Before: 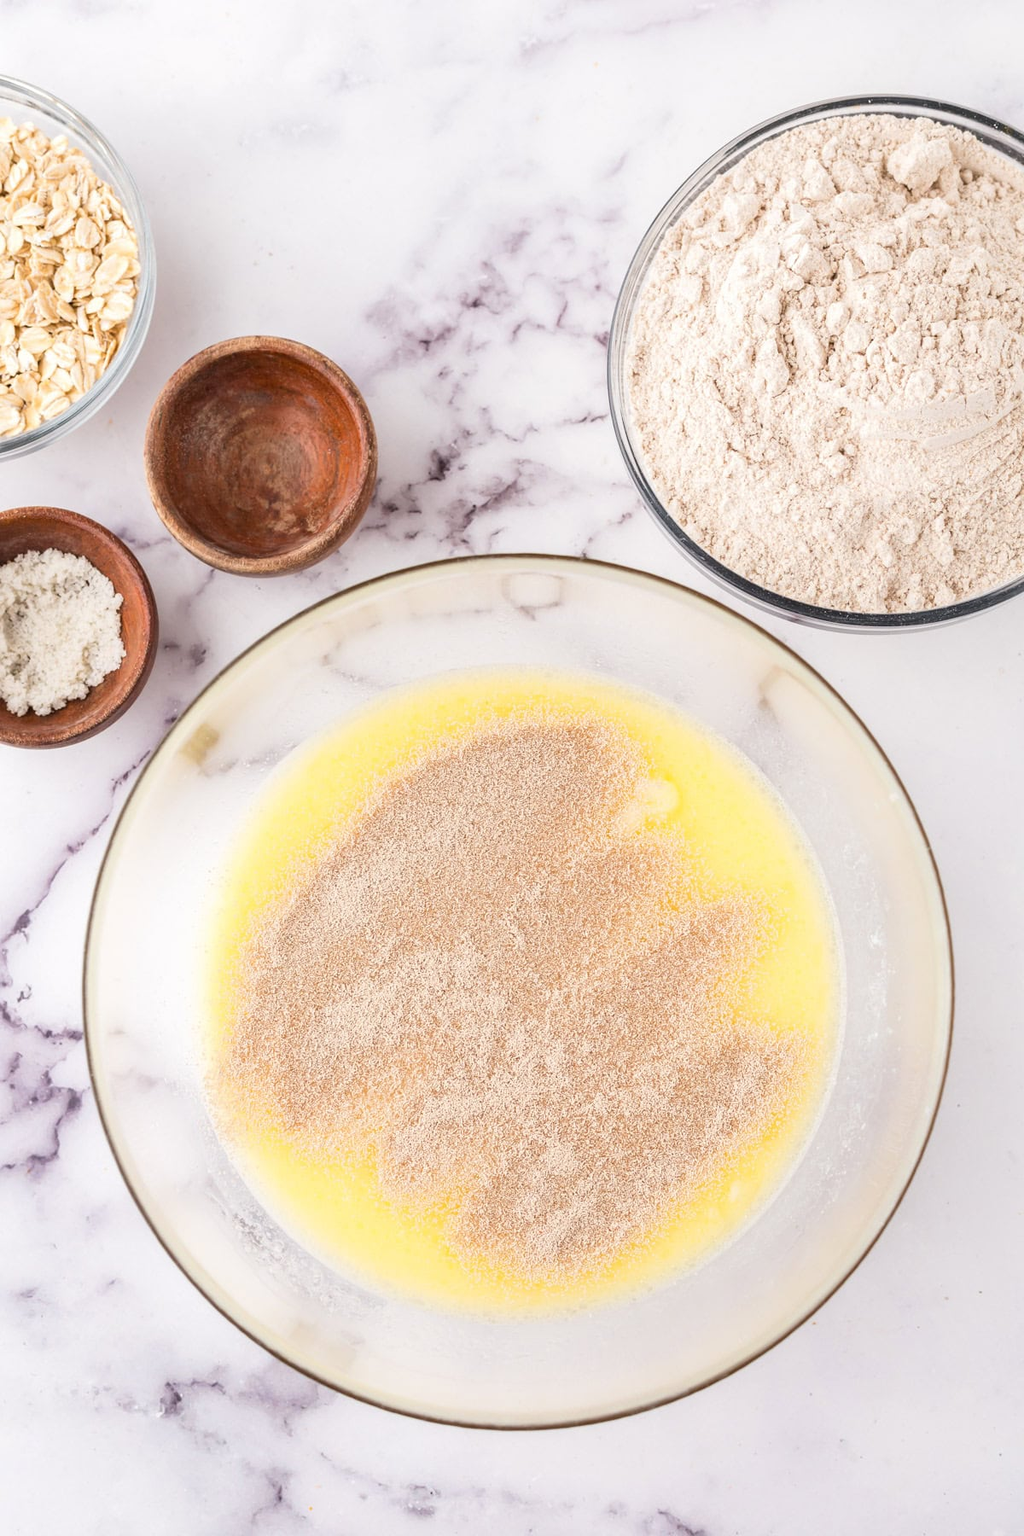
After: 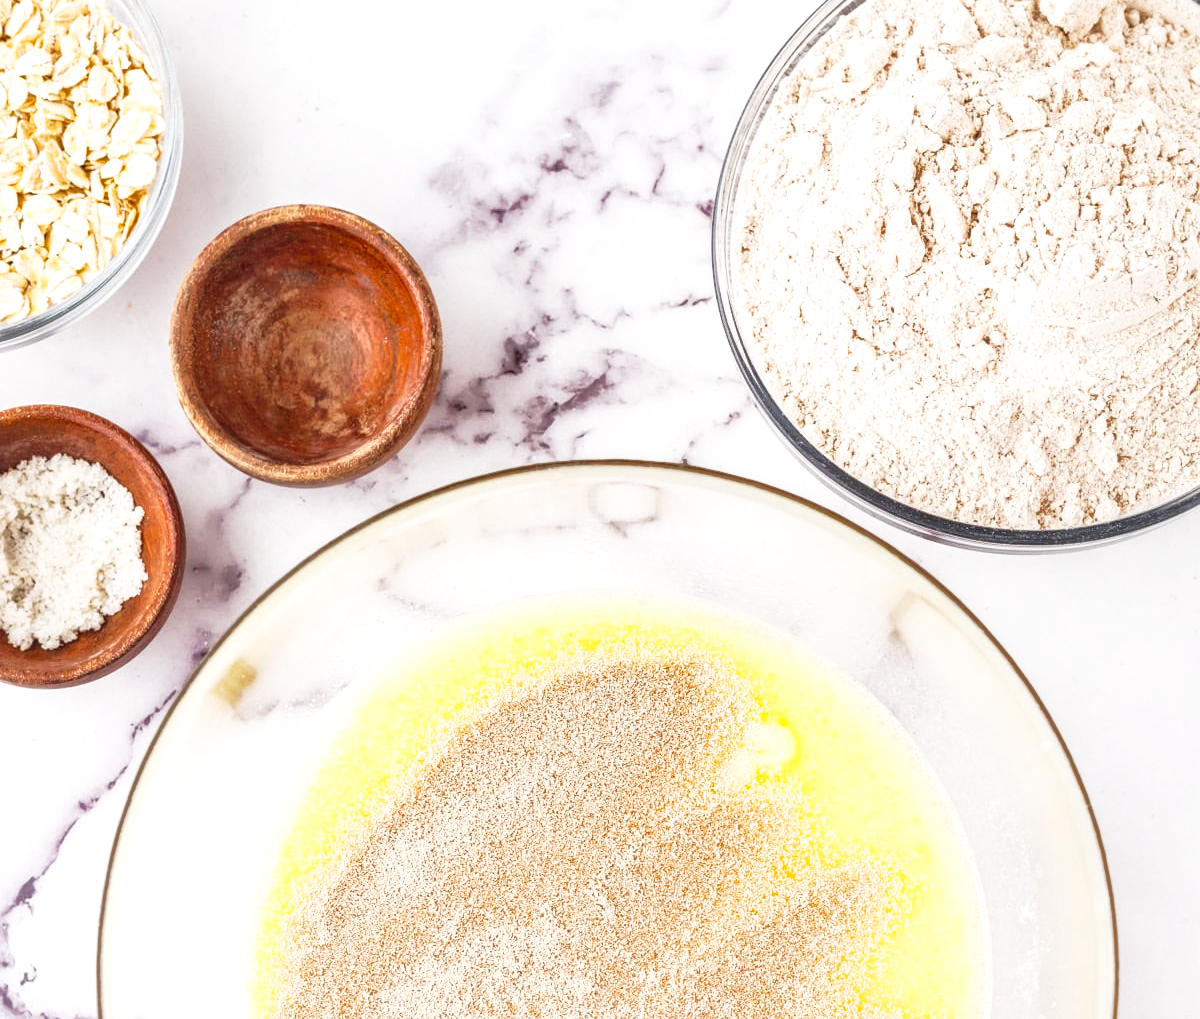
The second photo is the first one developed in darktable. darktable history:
exposure: black level correction -0.004, exposure 0.057 EV, compensate highlight preservation false
local contrast: detail 130%
crop and rotate: top 10.529%, bottom 32.84%
levels: mode automatic, white 90.64%
tone curve: curves: ch0 [(0.003, 0.032) (0.037, 0.037) (0.149, 0.117) (0.297, 0.318) (0.41, 0.48) (0.541, 0.649) (0.722, 0.857) (0.875, 0.946) (1, 0.98)]; ch1 [(0, 0) (0.305, 0.325) (0.453, 0.437) (0.482, 0.474) (0.501, 0.498) (0.506, 0.503) (0.559, 0.576) (0.6, 0.635) (0.656, 0.707) (1, 1)]; ch2 [(0, 0) (0.323, 0.277) (0.408, 0.399) (0.45, 0.48) (0.499, 0.502) (0.515, 0.532) (0.573, 0.602) (0.653, 0.675) (0.75, 0.756) (1, 1)], preserve colors none
shadows and highlights: on, module defaults
